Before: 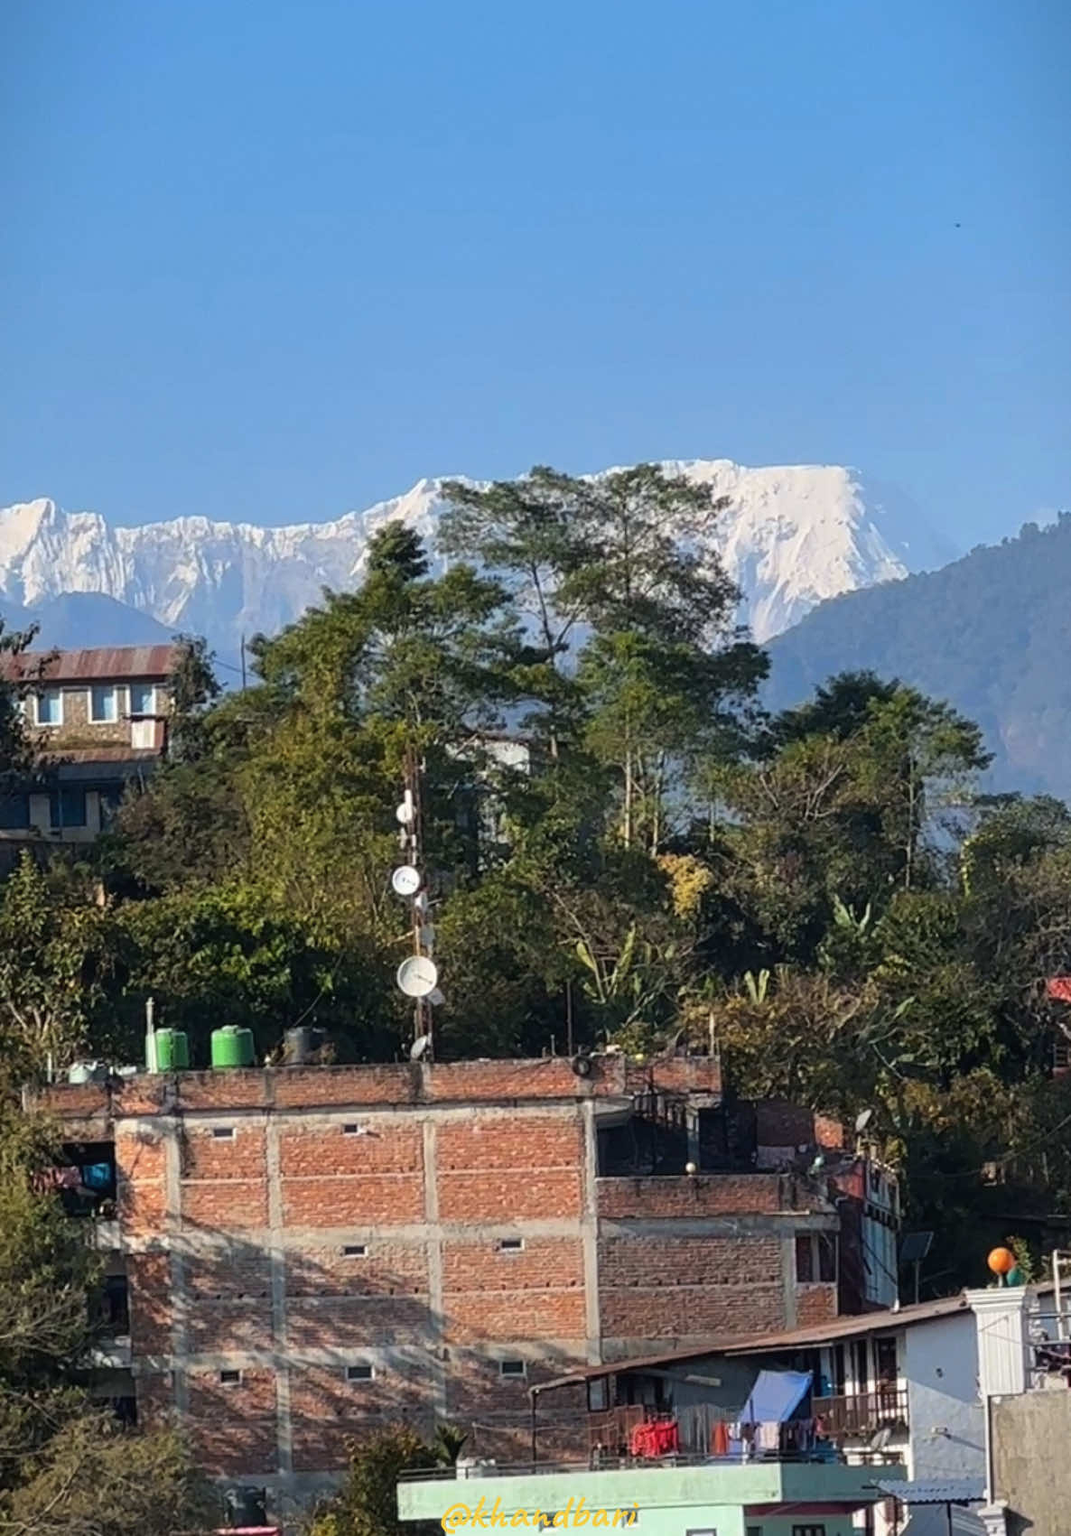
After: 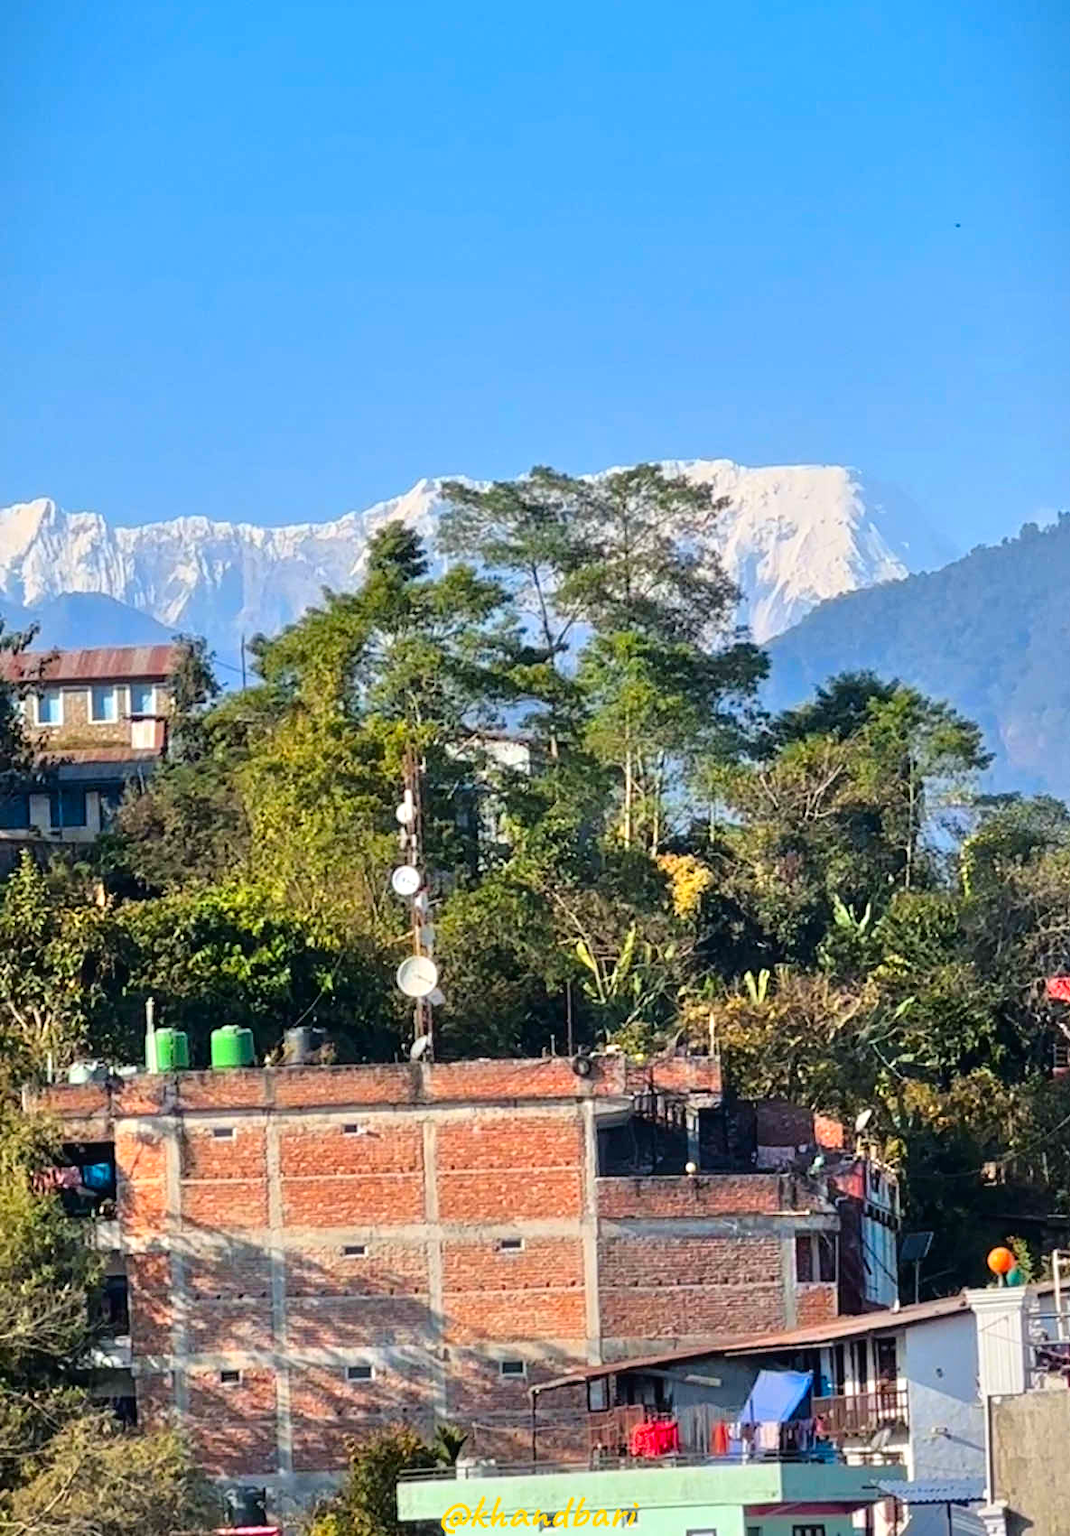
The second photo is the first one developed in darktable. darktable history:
tone equalizer: -7 EV 0.15 EV, -6 EV 0.6 EV, -5 EV 1.15 EV, -4 EV 1.33 EV, -3 EV 1.15 EV, -2 EV 0.6 EV, -1 EV 0.15 EV, mask exposure compensation -0.5 EV
contrast brightness saturation: contrast 0.16, saturation 0.32
